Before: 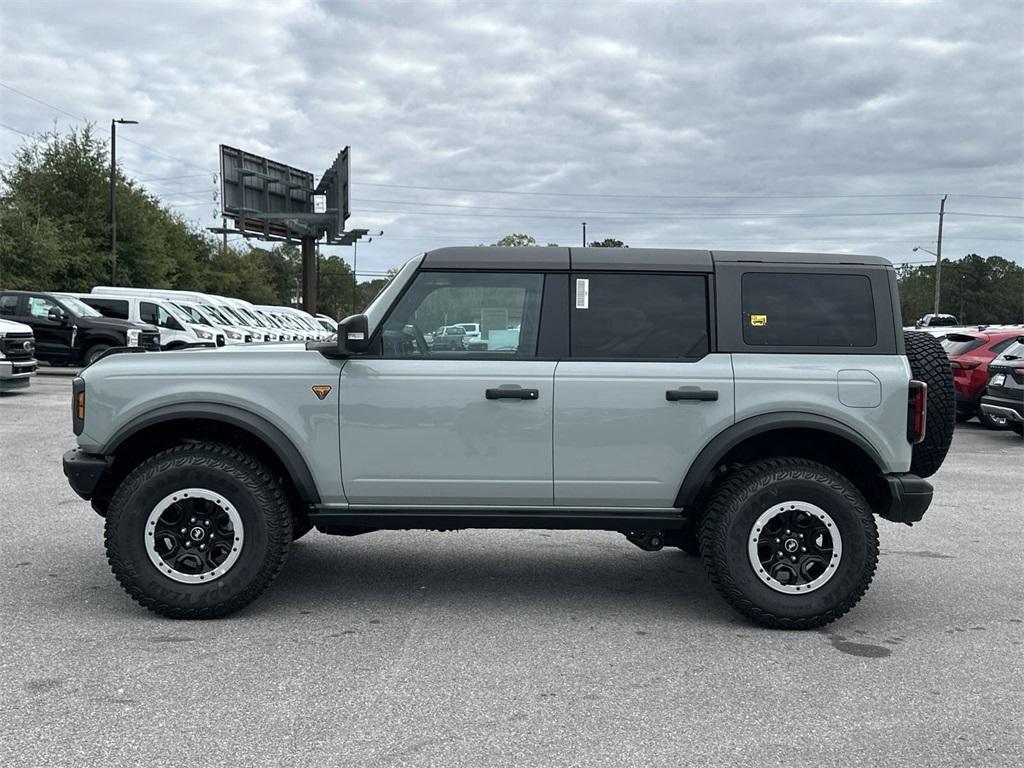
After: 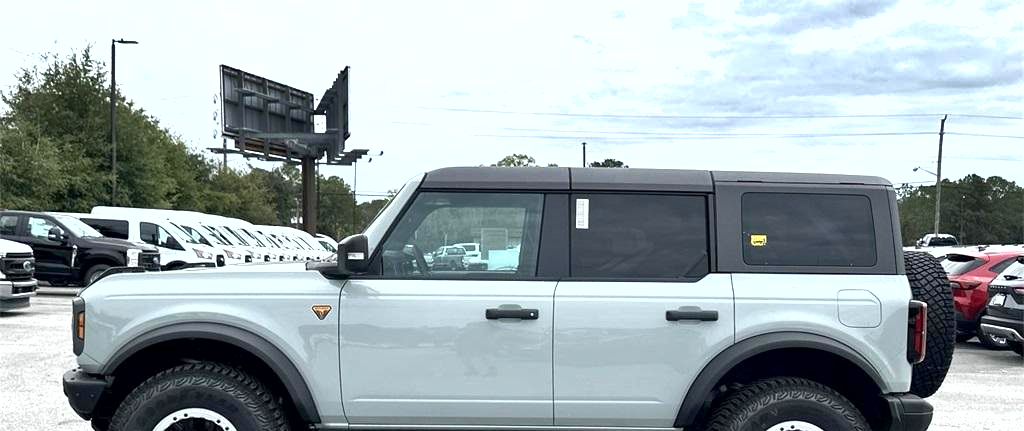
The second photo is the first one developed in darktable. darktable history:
exposure: black level correction 0.001, exposure 1 EV, compensate highlight preservation false
crop and rotate: top 10.437%, bottom 33.418%
shadows and highlights: soften with gaussian
